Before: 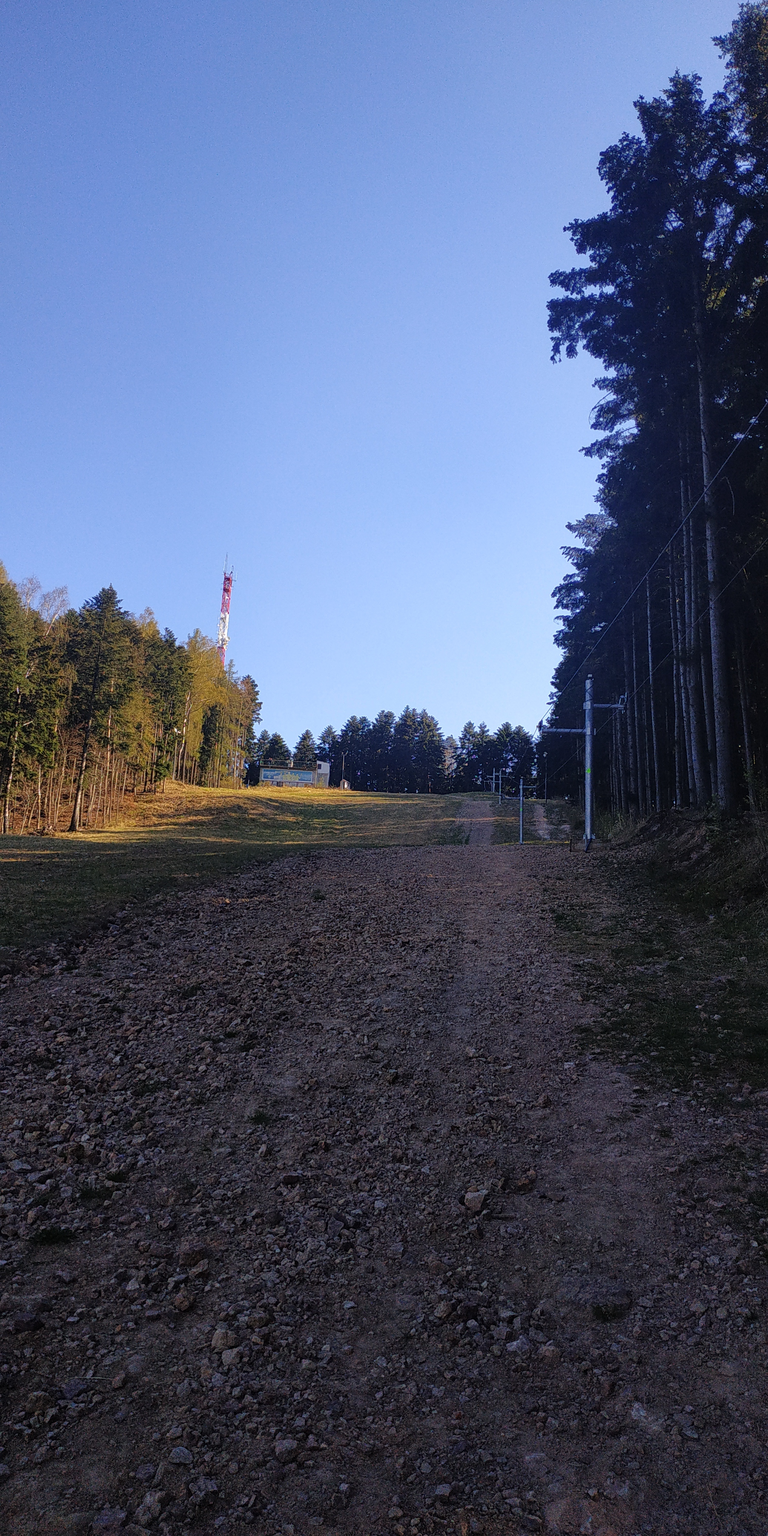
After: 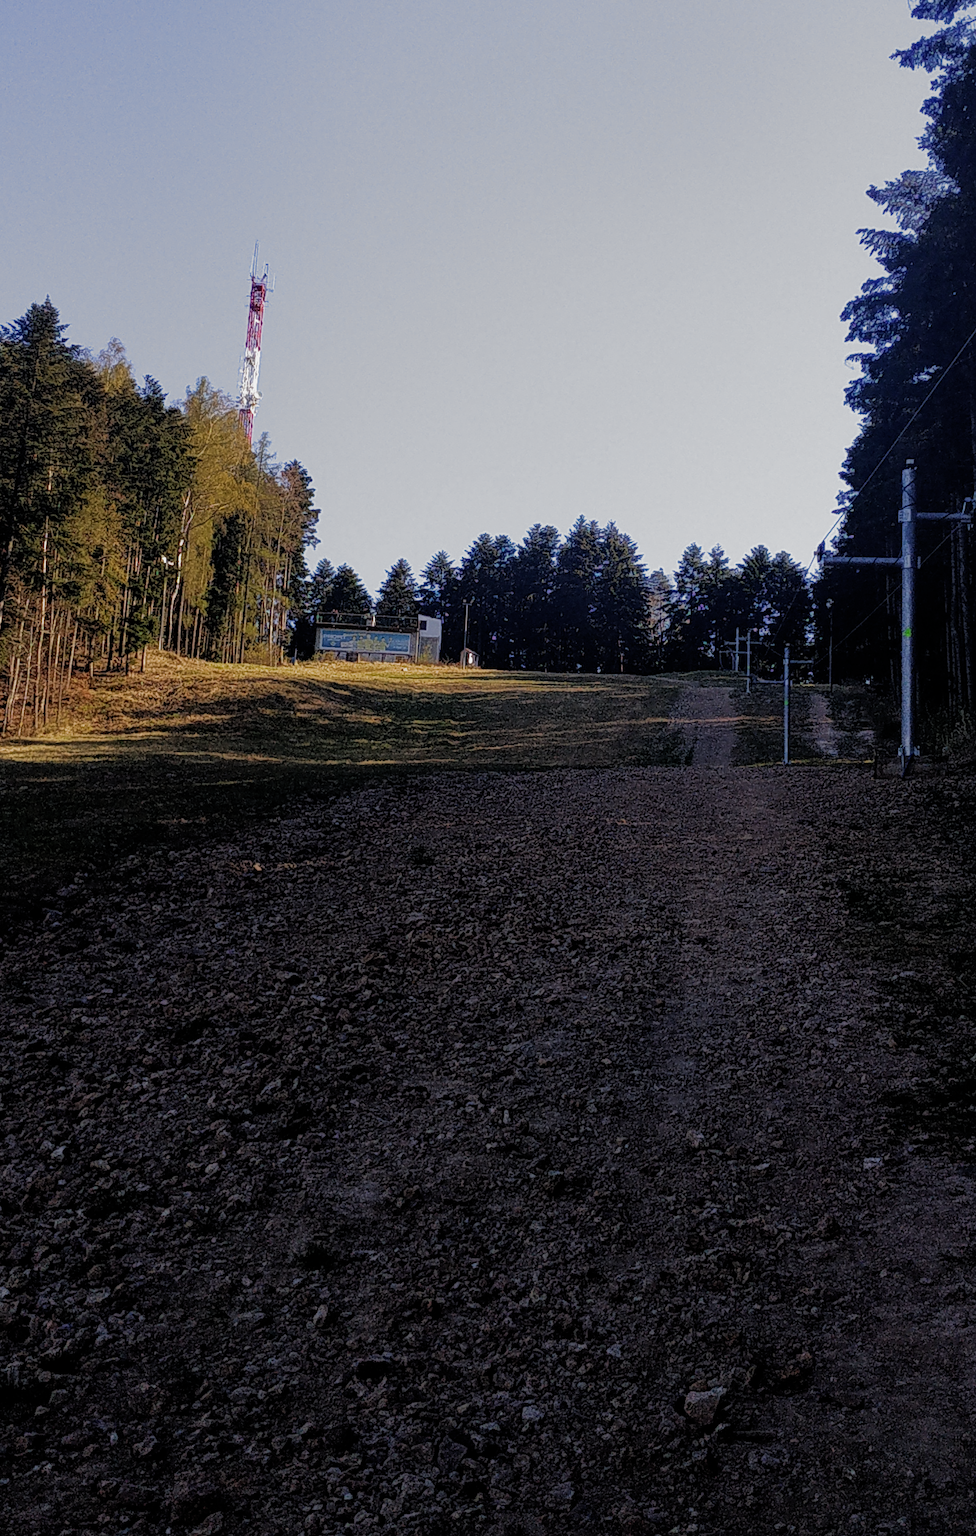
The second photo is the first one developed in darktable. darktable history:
exposure: exposure -0.467 EV, compensate highlight preservation false
crop: left 11.033%, top 27.301%, right 18.319%, bottom 17.135%
filmic rgb: black relative exposure -8.21 EV, white relative exposure 2.2 EV, target white luminance 99.898%, hardness 7.14, latitude 74.54%, contrast 1.317, highlights saturation mix -2.14%, shadows ↔ highlights balance 30.03%, add noise in highlights 0.001, preserve chrominance max RGB, color science v3 (2019), use custom middle-gray values true, contrast in highlights soft
